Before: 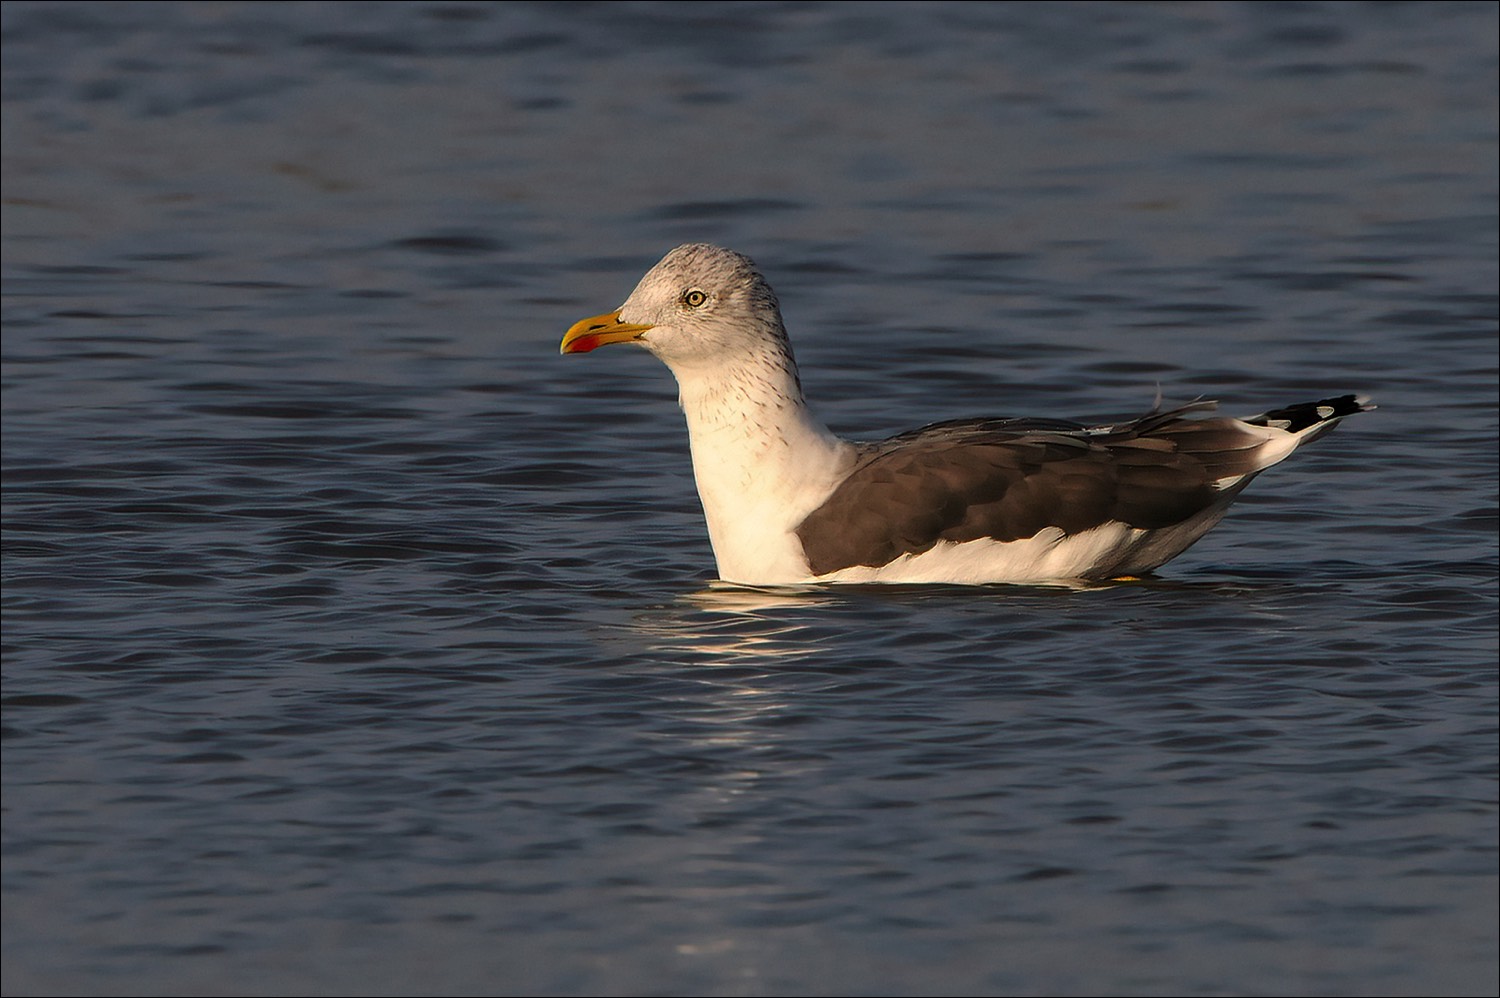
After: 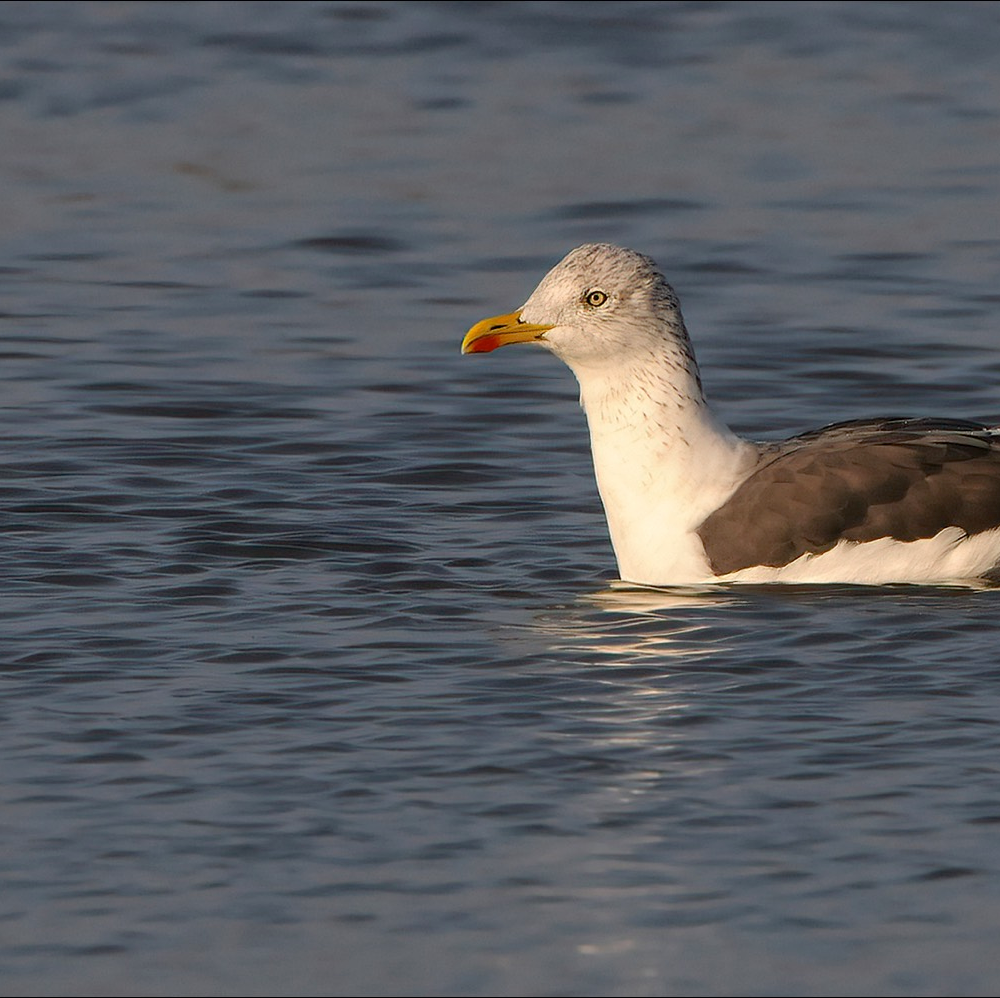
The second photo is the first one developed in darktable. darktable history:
crop and rotate: left 6.632%, right 26.677%
